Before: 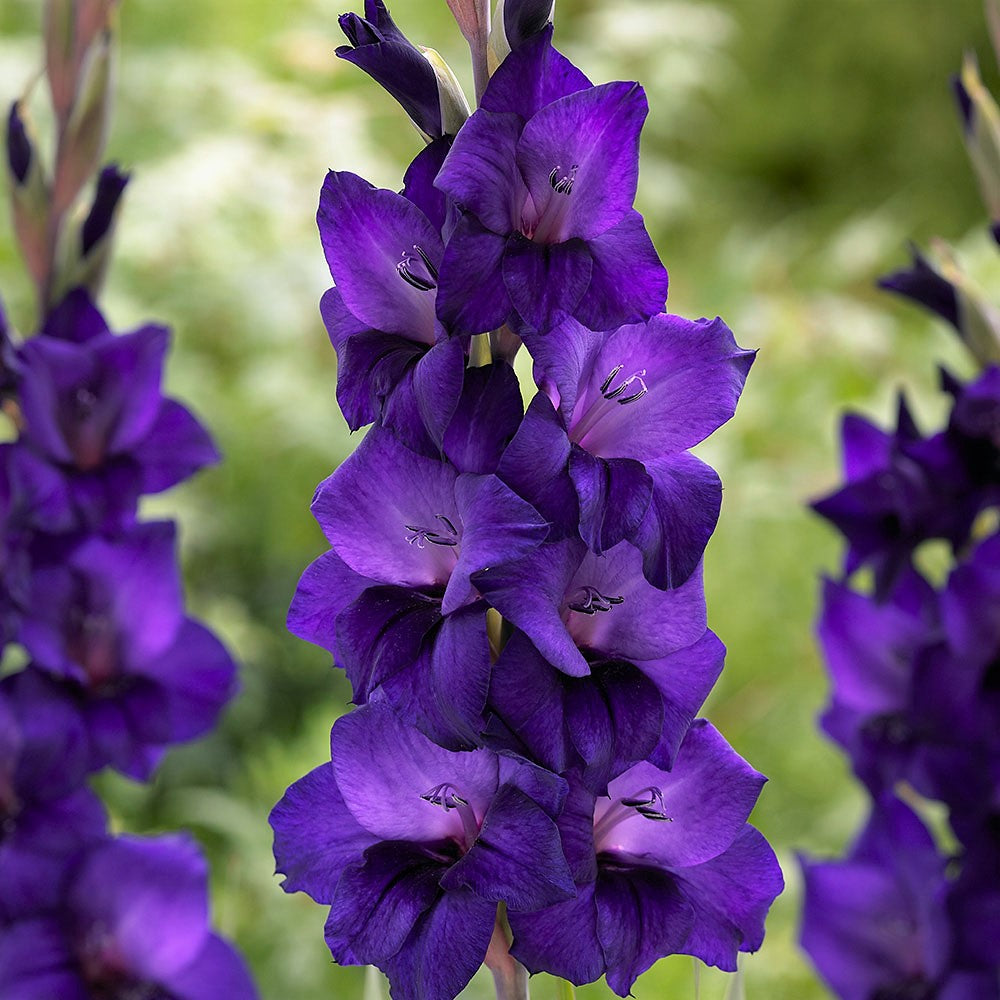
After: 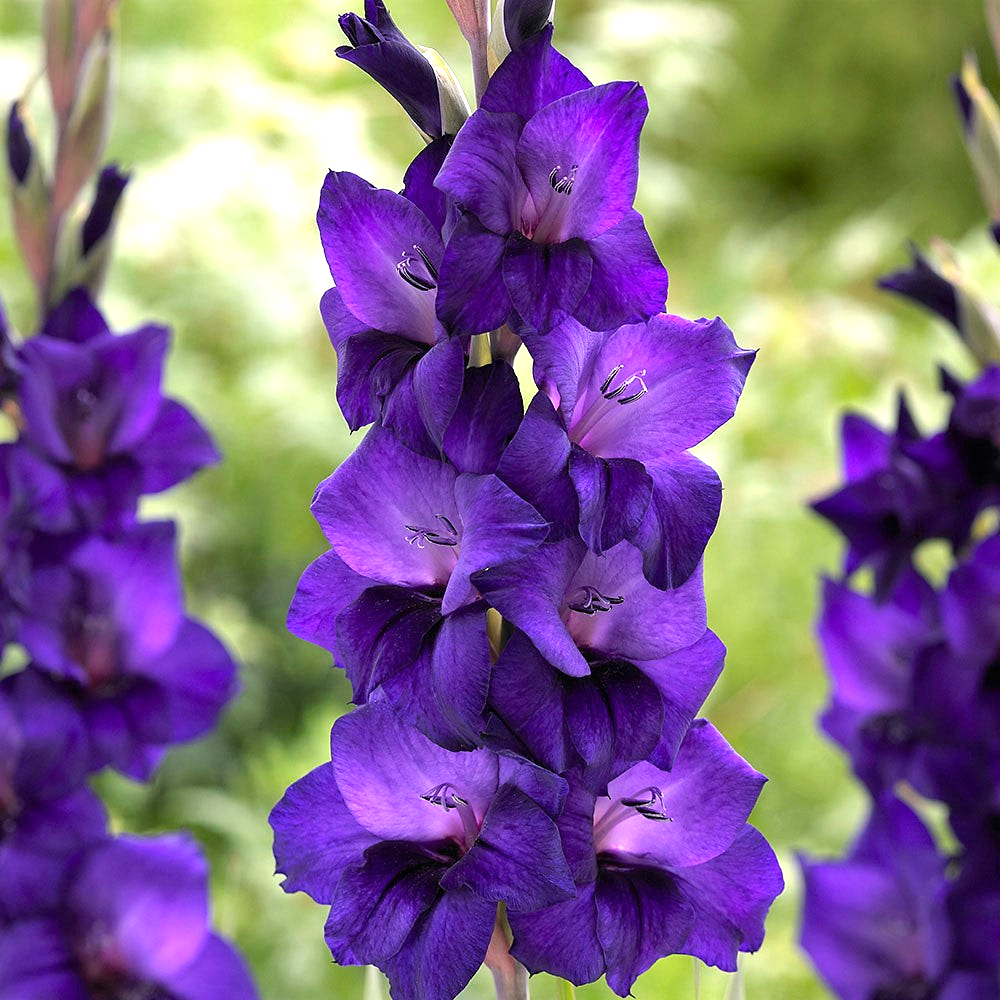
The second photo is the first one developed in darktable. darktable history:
exposure: exposure 0.666 EV, compensate highlight preservation false
